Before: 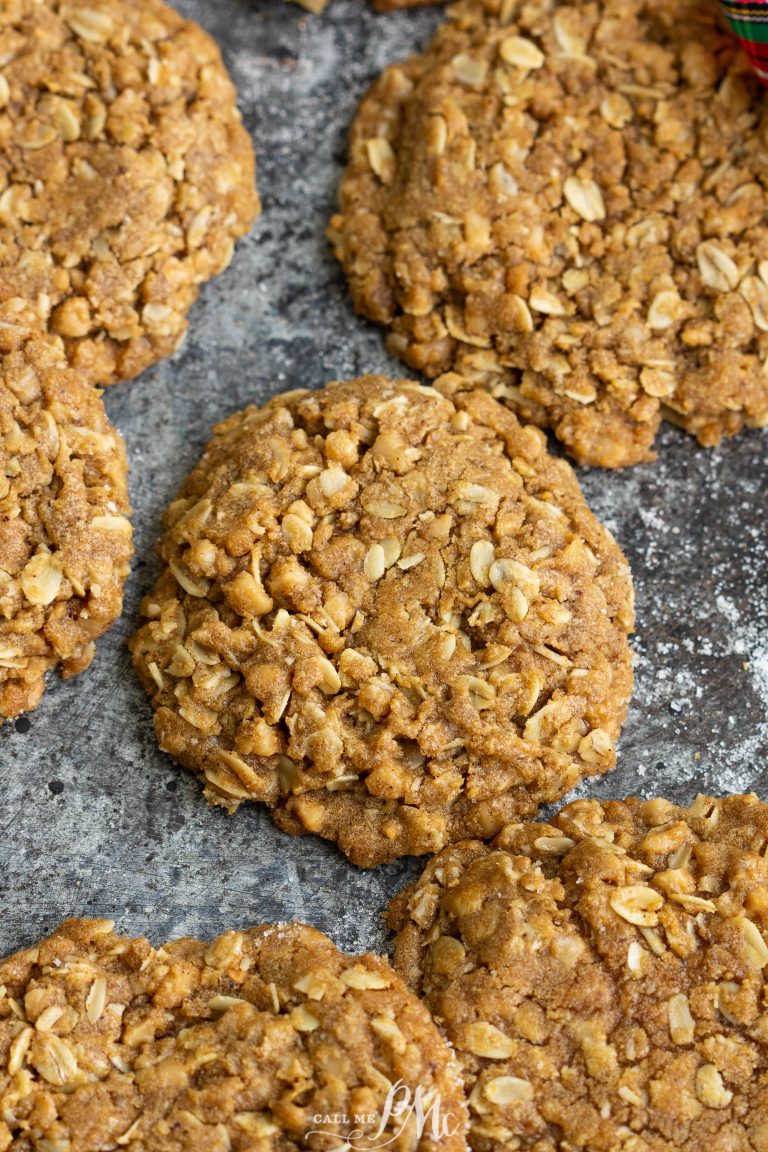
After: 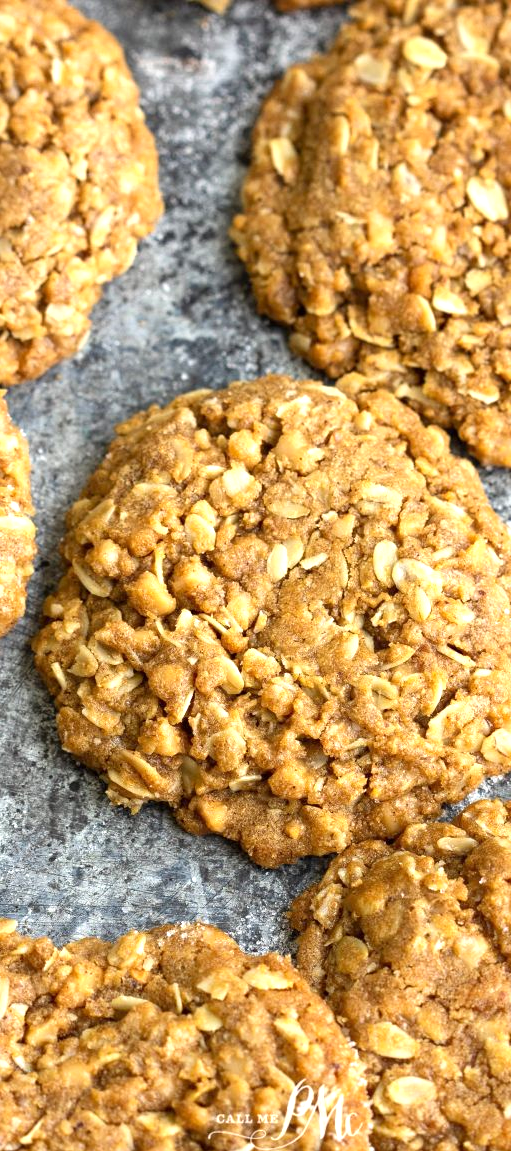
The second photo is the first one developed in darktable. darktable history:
crop and rotate: left 12.648%, right 20.685%
exposure: exposure 0.74 EV, compensate highlight preservation false
